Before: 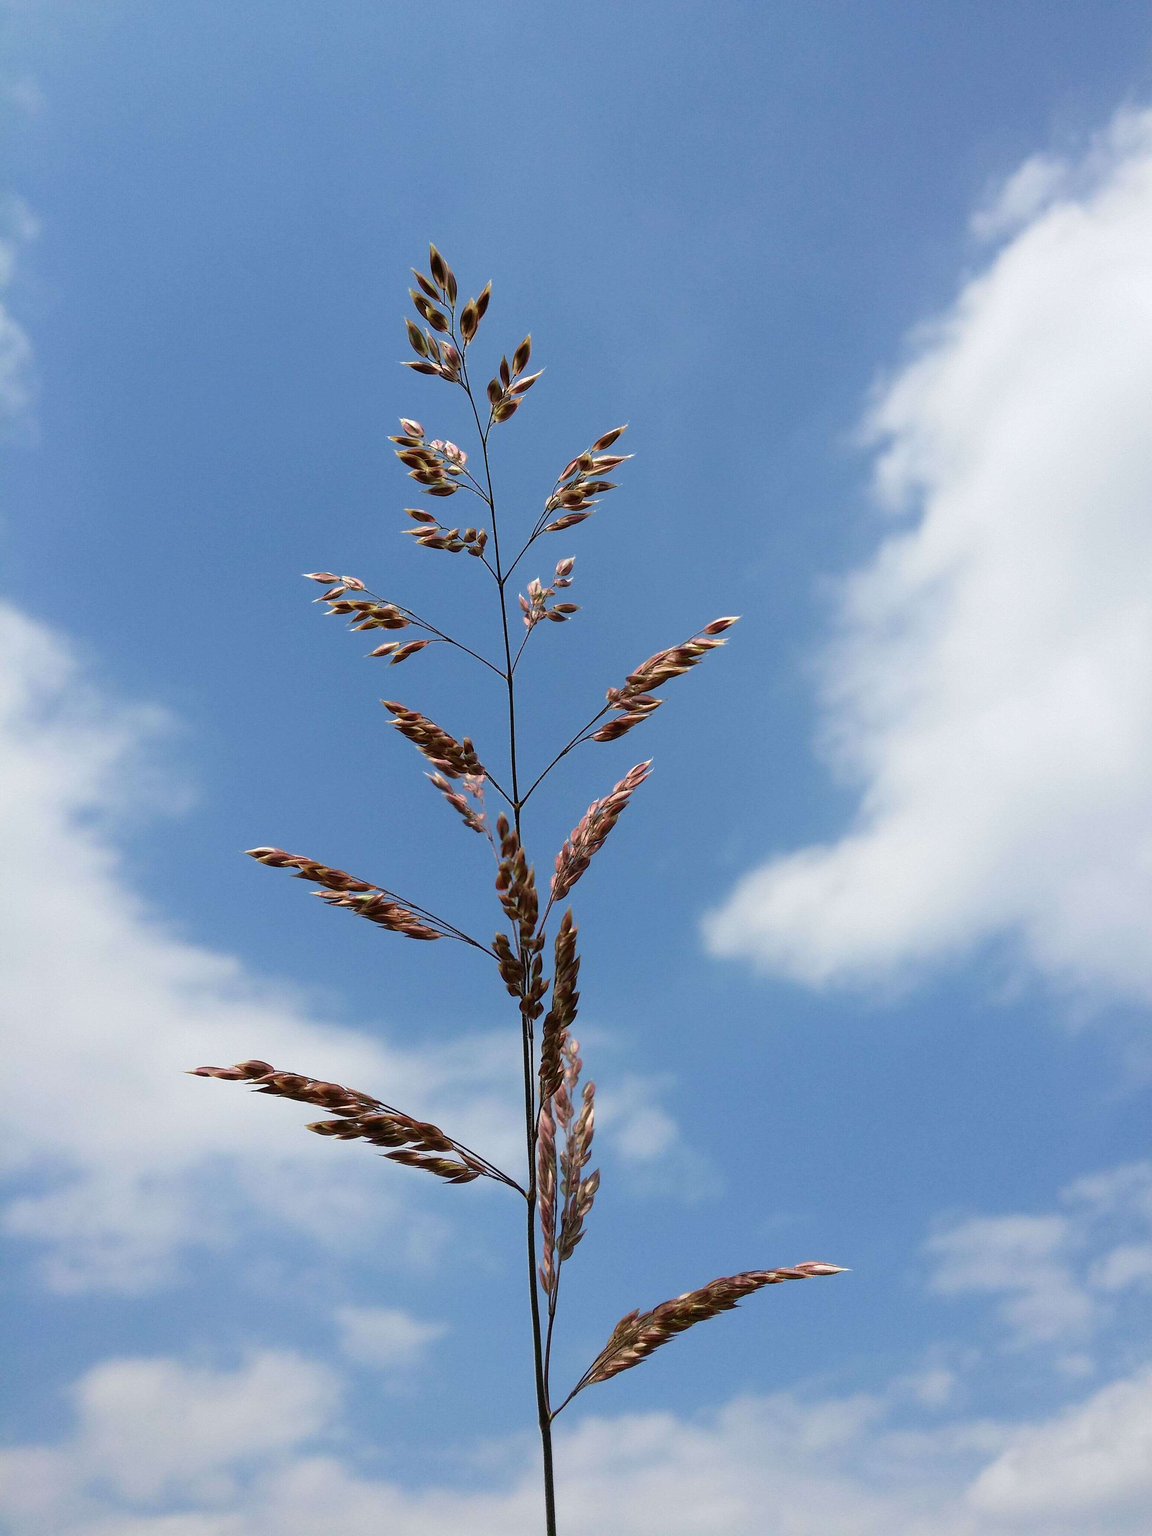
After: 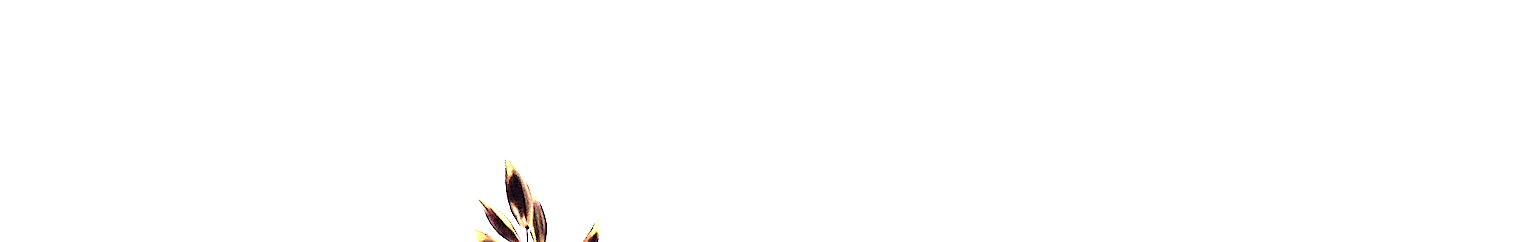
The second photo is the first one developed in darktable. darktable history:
sharpen: radius 2.817, amount 0.715
exposure: black level correction 0.001, exposure 1.84 EV, compensate highlight preservation false
color correction: highlights a* 19.59, highlights b* 27.49, shadows a* 3.46, shadows b* -17.28, saturation 0.73
crop and rotate: left 9.644%, top 9.491%, right 6.021%, bottom 80.509%
tone equalizer: -8 EV -0.75 EV, -7 EV -0.7 EV, -6 EV -0.6 EV, -5 EV -0.4 EV, -3 EV 0.4 EV, -2 EV 0.6 EV, -1 EV 0.7 EV, +0 EV 0.75 EV, edges refinement/feathering 500, mask exposure compensation -1.57 EV, preserve details no
